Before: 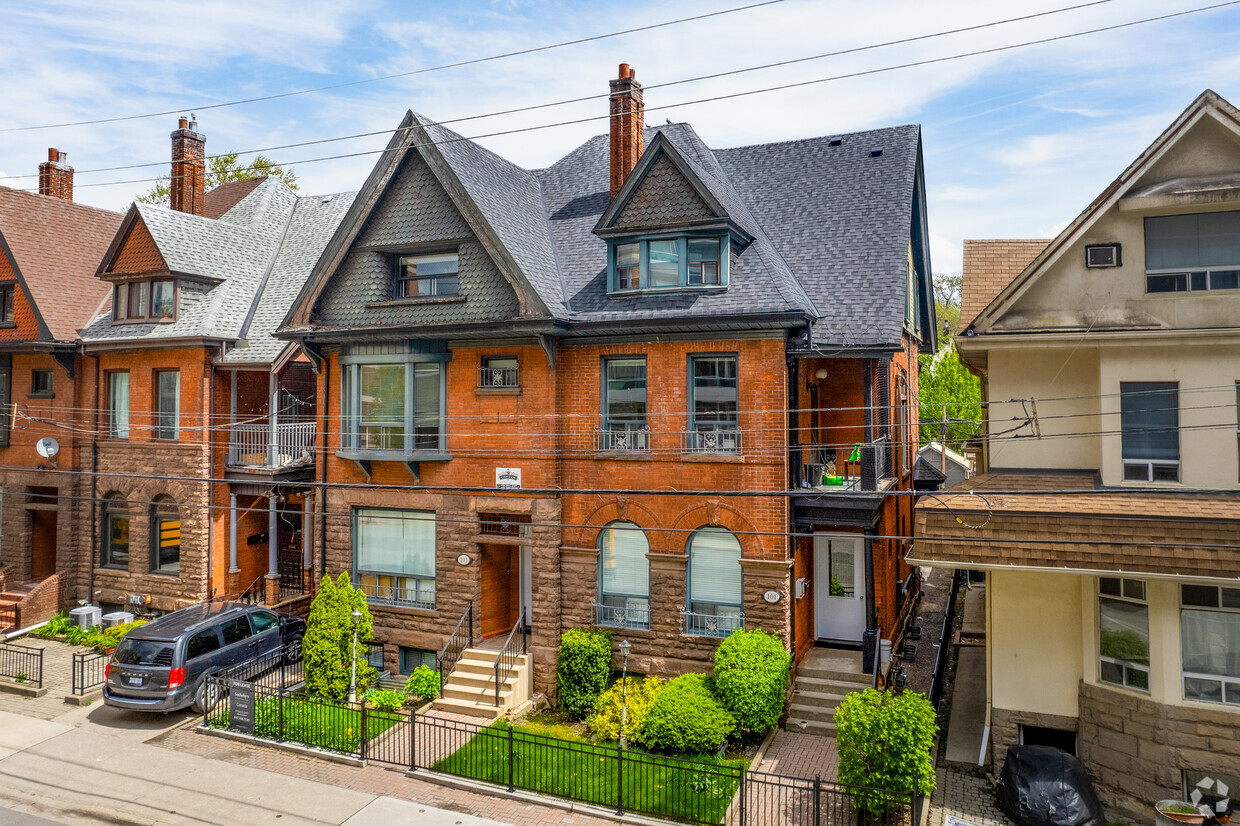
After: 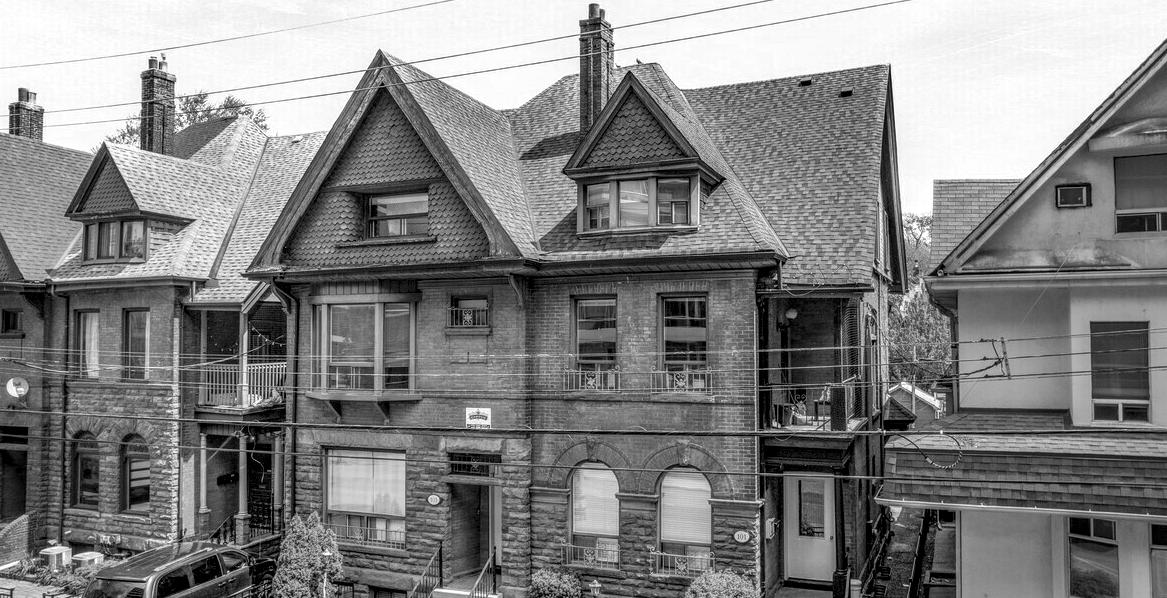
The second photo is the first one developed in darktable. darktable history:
crop: left 2.452%, top 7.315%, right 3.426%, bottom 20.246%
local contrast: detail 130%
color zones: curves: ch0 [(0, 0.613) (0.01, 0.613) (0.245, 0.448) (0.498, 0.529) (0.642, 0.665) (0.879, 0.777) (0.99, 0.613)]; ch1 [(0, 0) (0.143, 0) (0.286, 0) (0.429, 0) (0.571, 0) (0.714, 0) (0.857, 0)]
